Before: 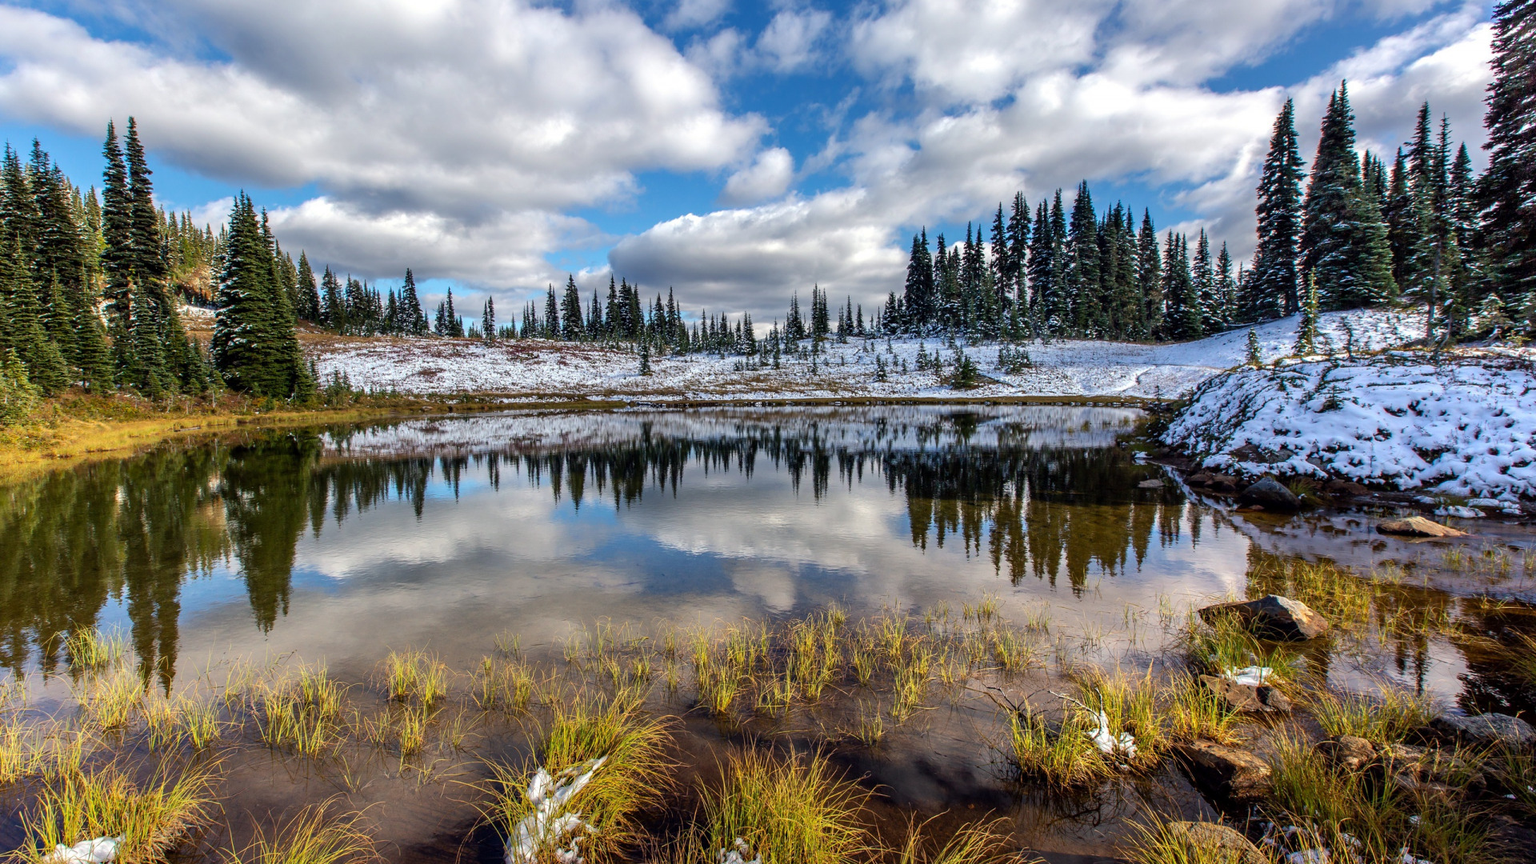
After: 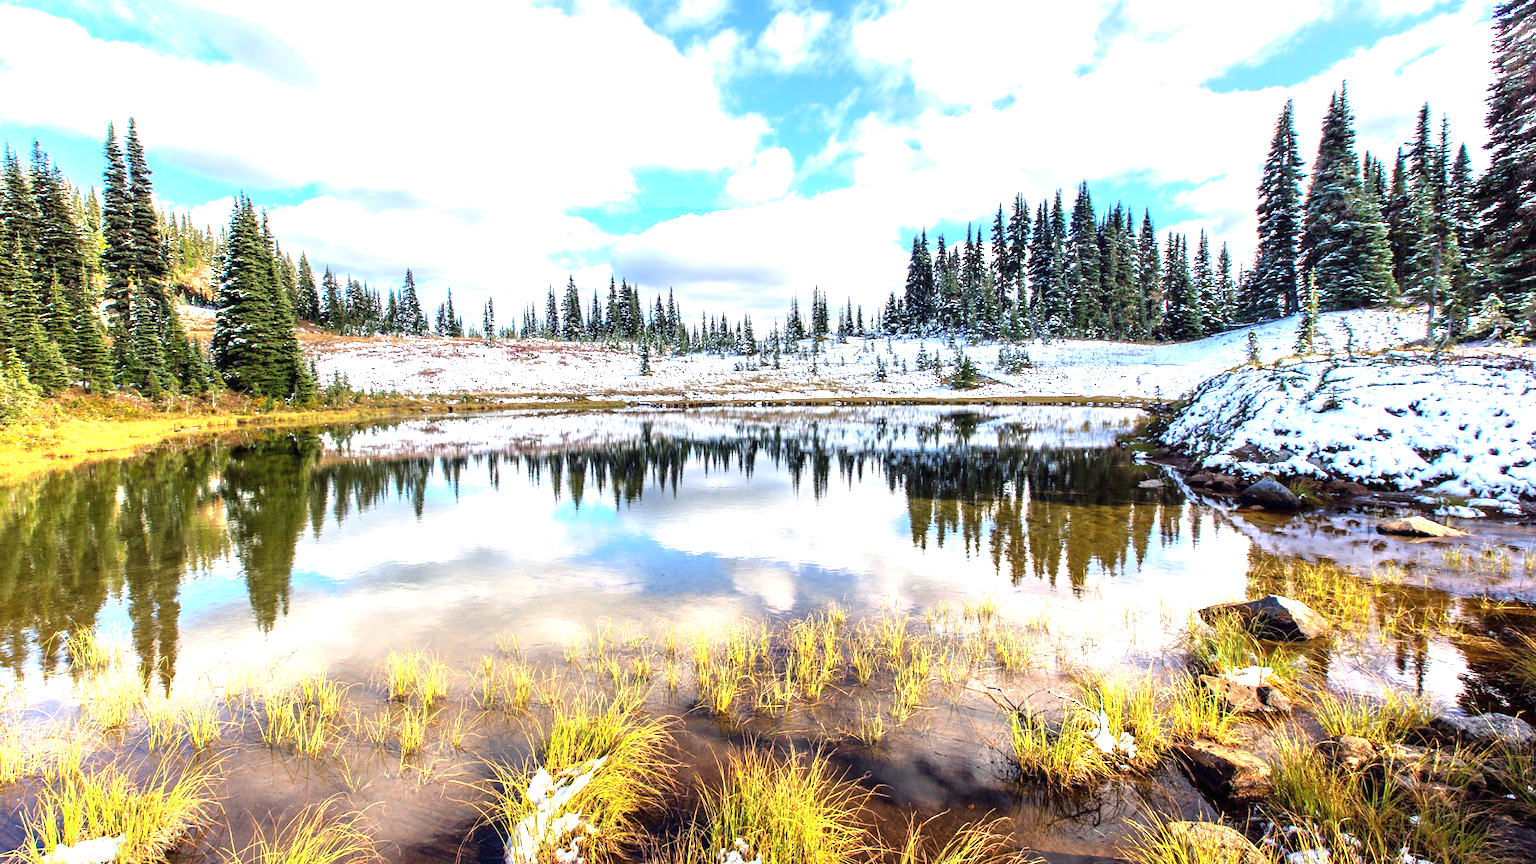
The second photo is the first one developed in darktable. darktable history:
white balance: red 1, blue 1
shadows and highlights: radius 93.07, shadows -14.46, white point adjustment 0.23, highlights 31.48, compress 48.23%, highlights color adjustment 52.79%, soften with gaussian
exposure: black level correction 0, exposure 1.7 EV, compensate exposure bias true, compensate highlight preservation false
